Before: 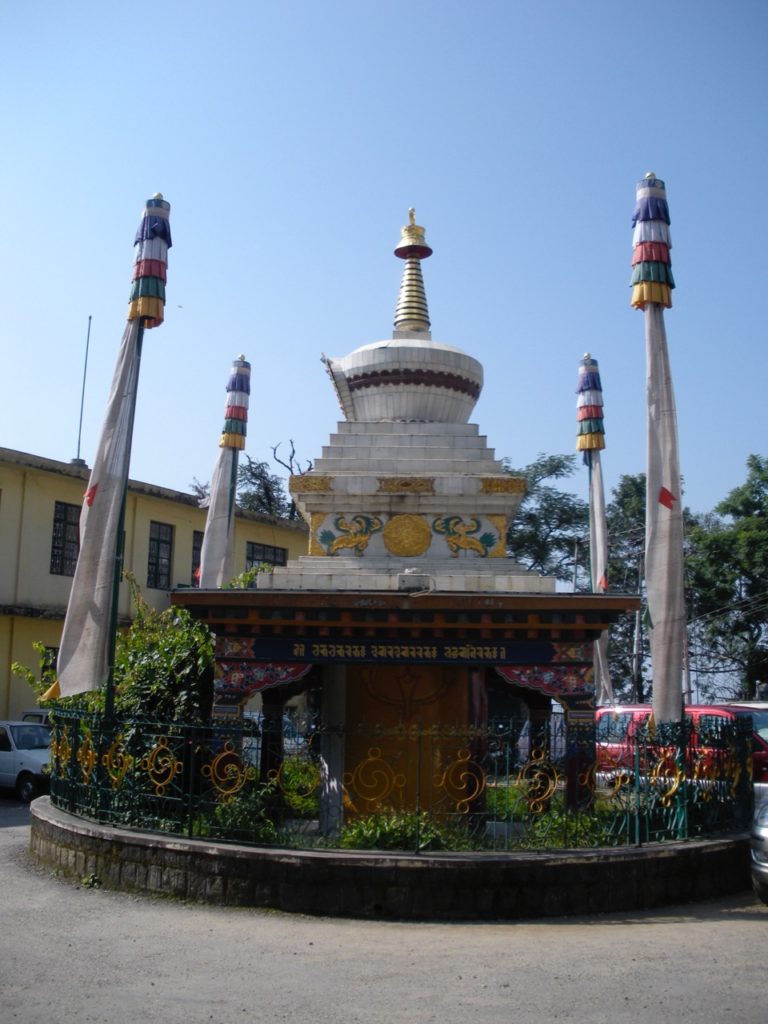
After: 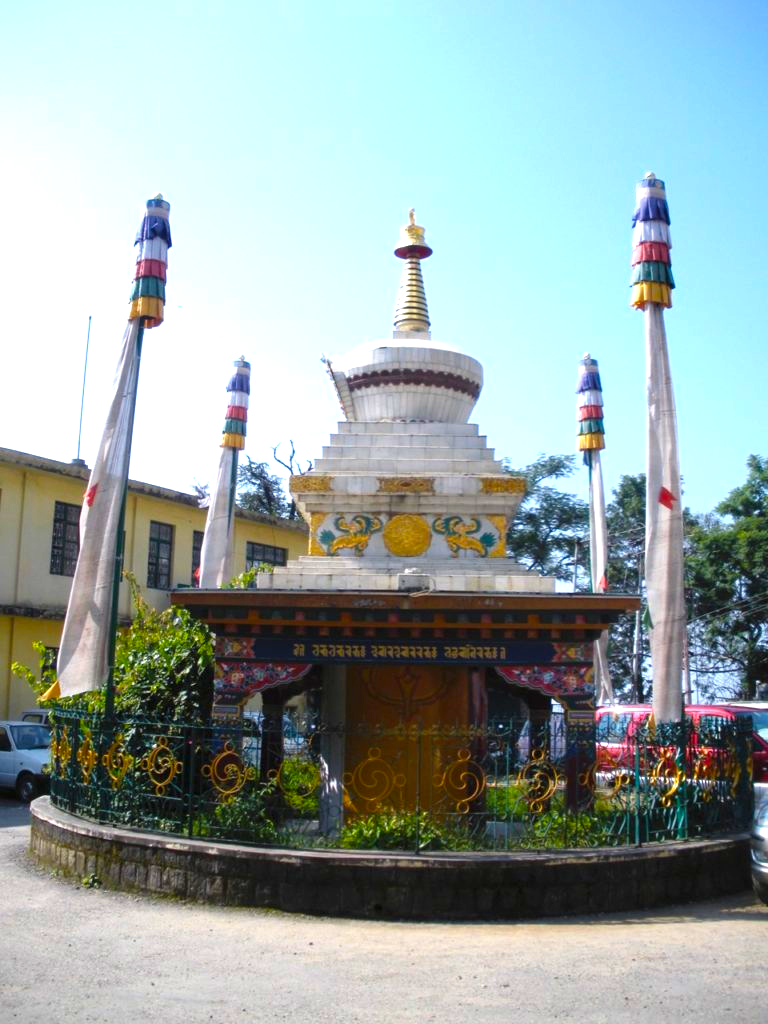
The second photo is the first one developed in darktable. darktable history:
exposure: black level correction 0, exposure 1.1 EV, compensate exposure bias true, compensate highlight preservation false
tone equalizer: on, module defaults
color balance rgb: perceptual saturation grading › global saturation 25%, global vibrance 20%
